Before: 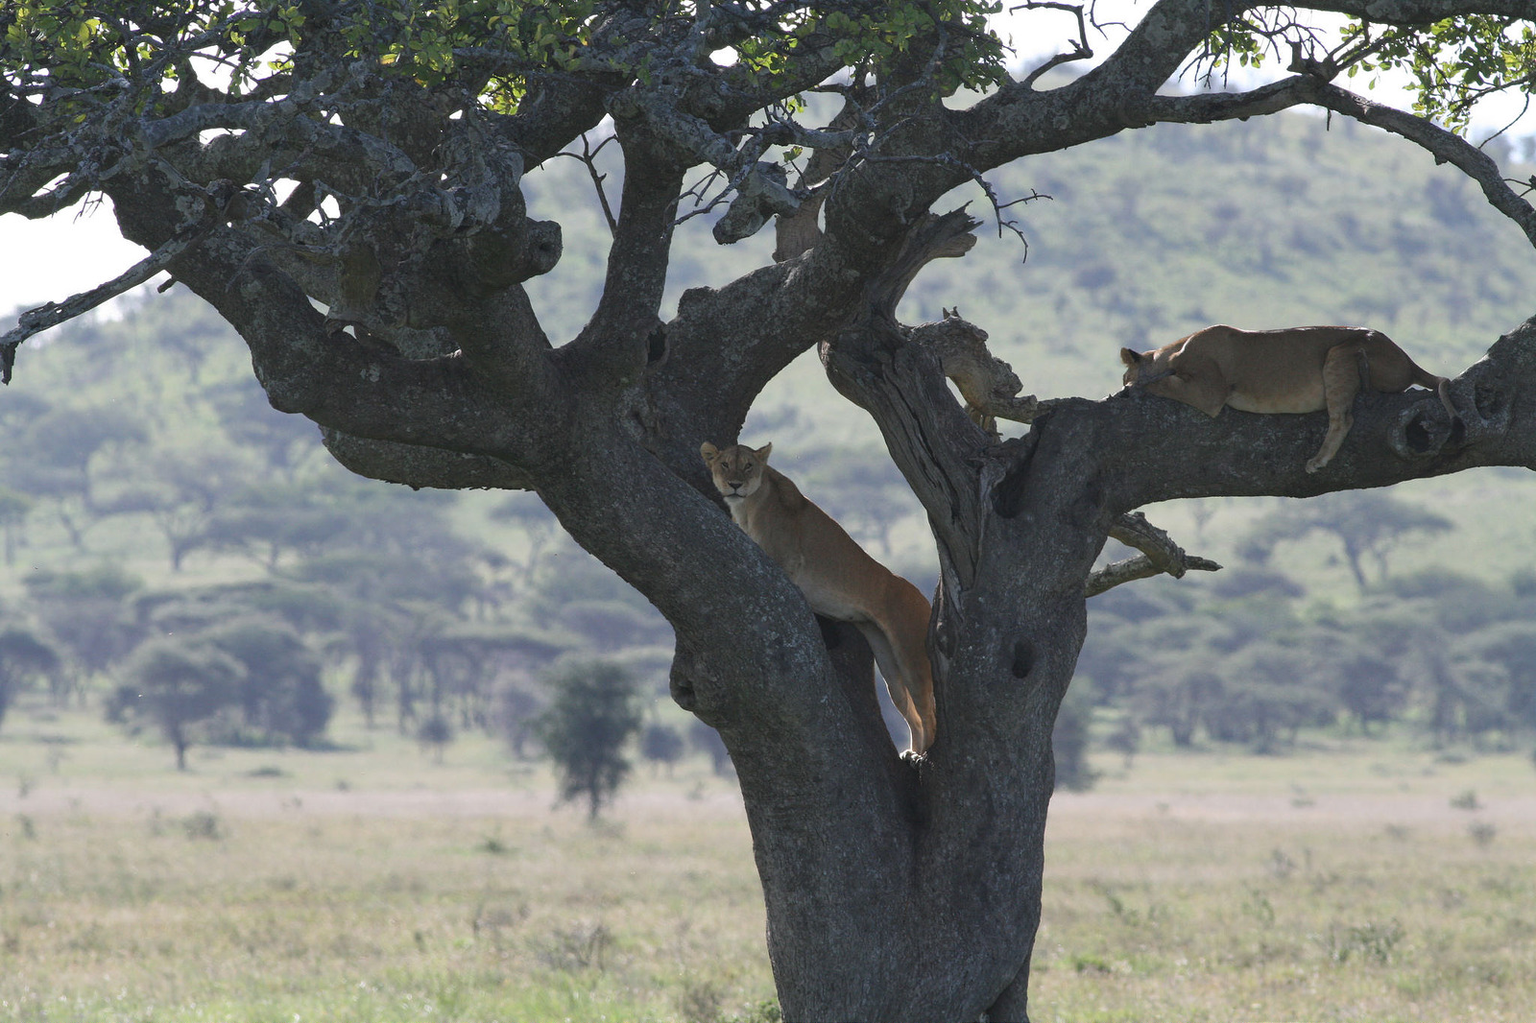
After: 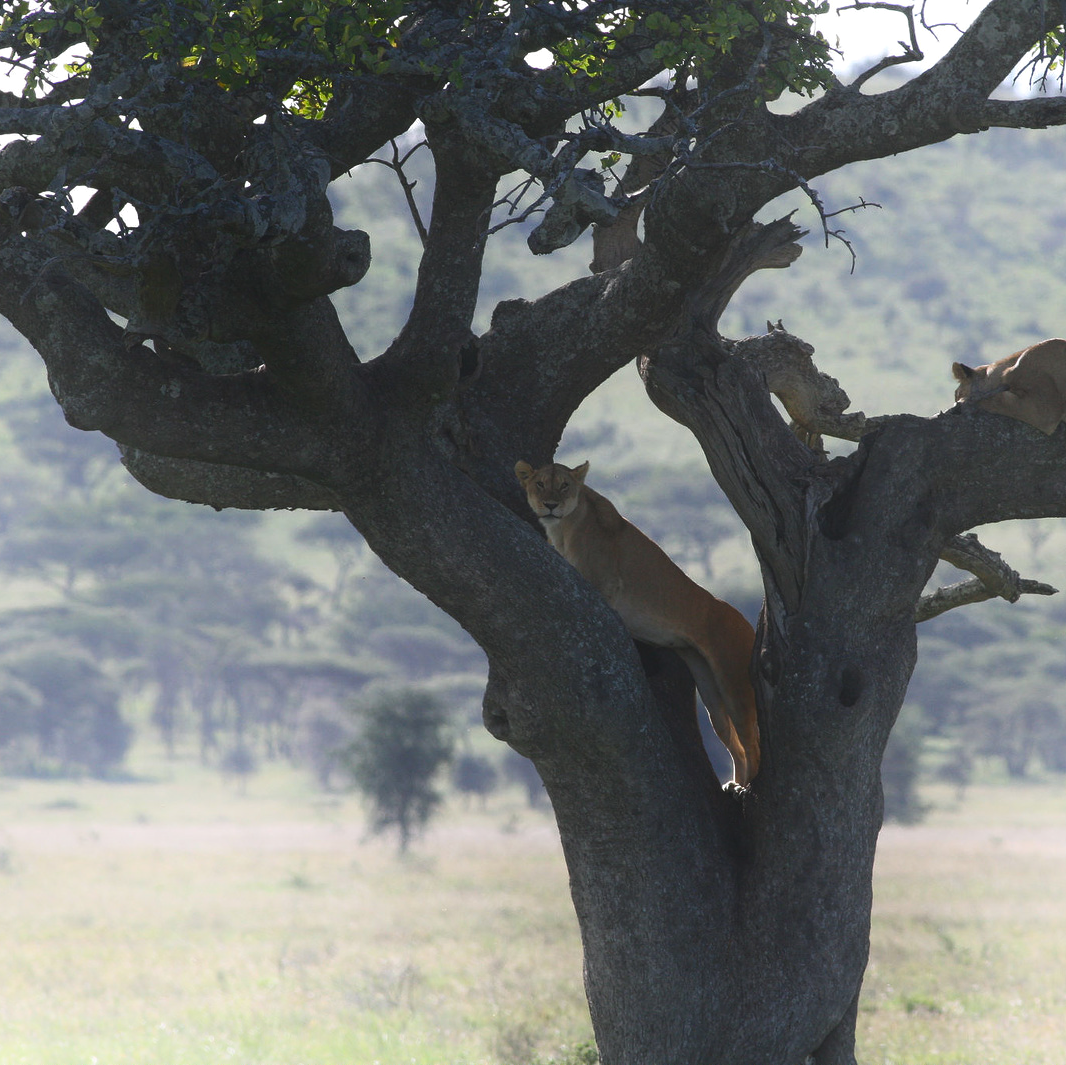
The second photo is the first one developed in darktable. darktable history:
shadows and highlights: shadows -90, highlights 90, soften with gaussian
exposure: black level correction -0.008, exposure 0.067 EV, compensate highlight preservation false
crop and rotate: left 13.537%, right 19.796%
white balance: red 1, blue 1
